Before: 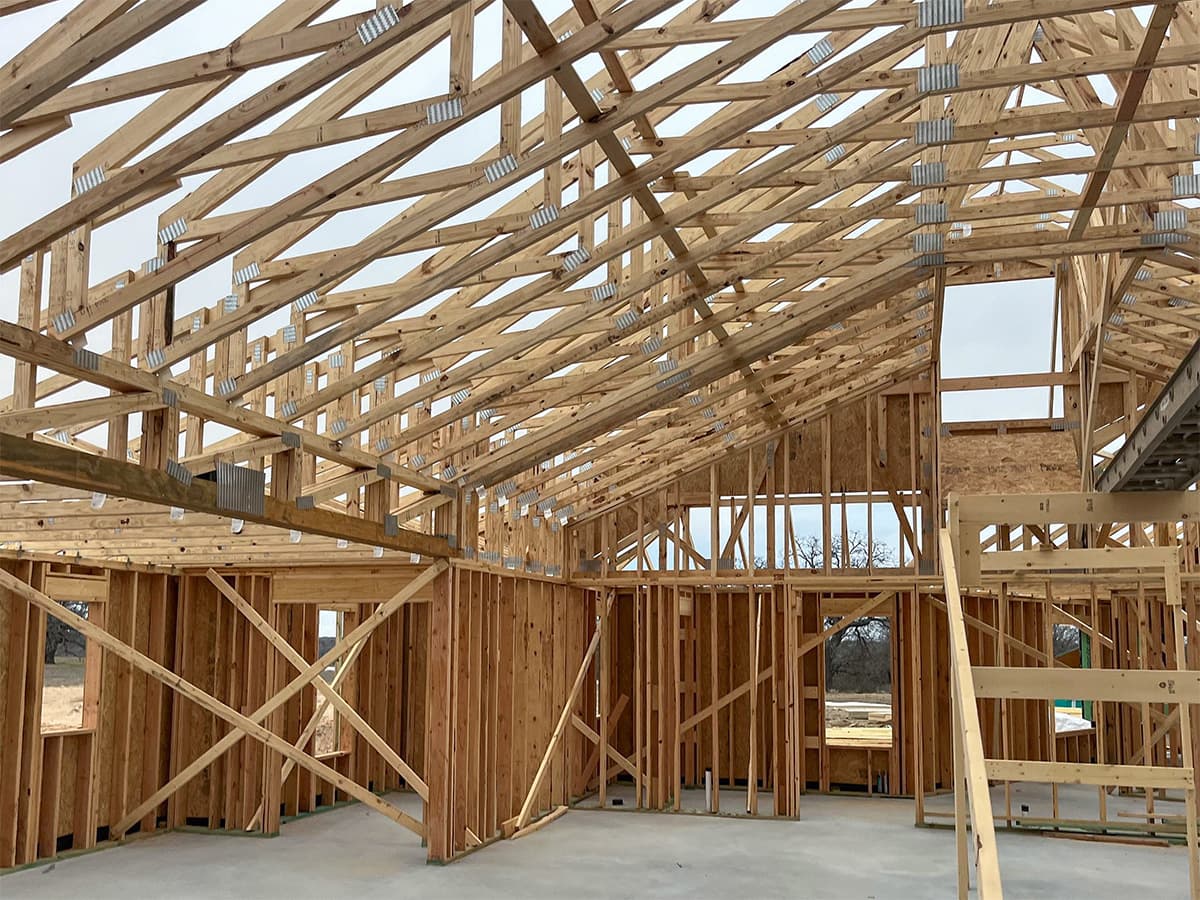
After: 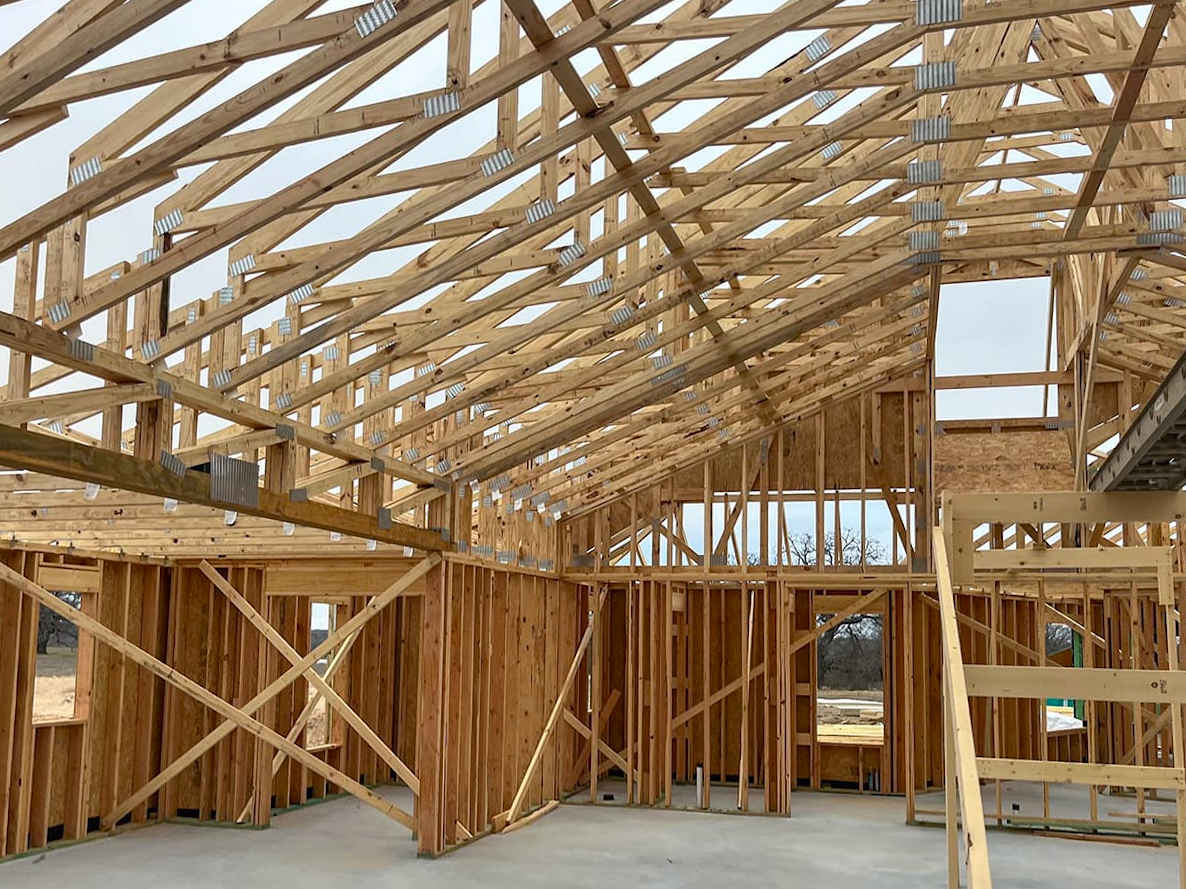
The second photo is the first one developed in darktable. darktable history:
color balance: output saturation 110%
crop and rotate: angle -0.5°
